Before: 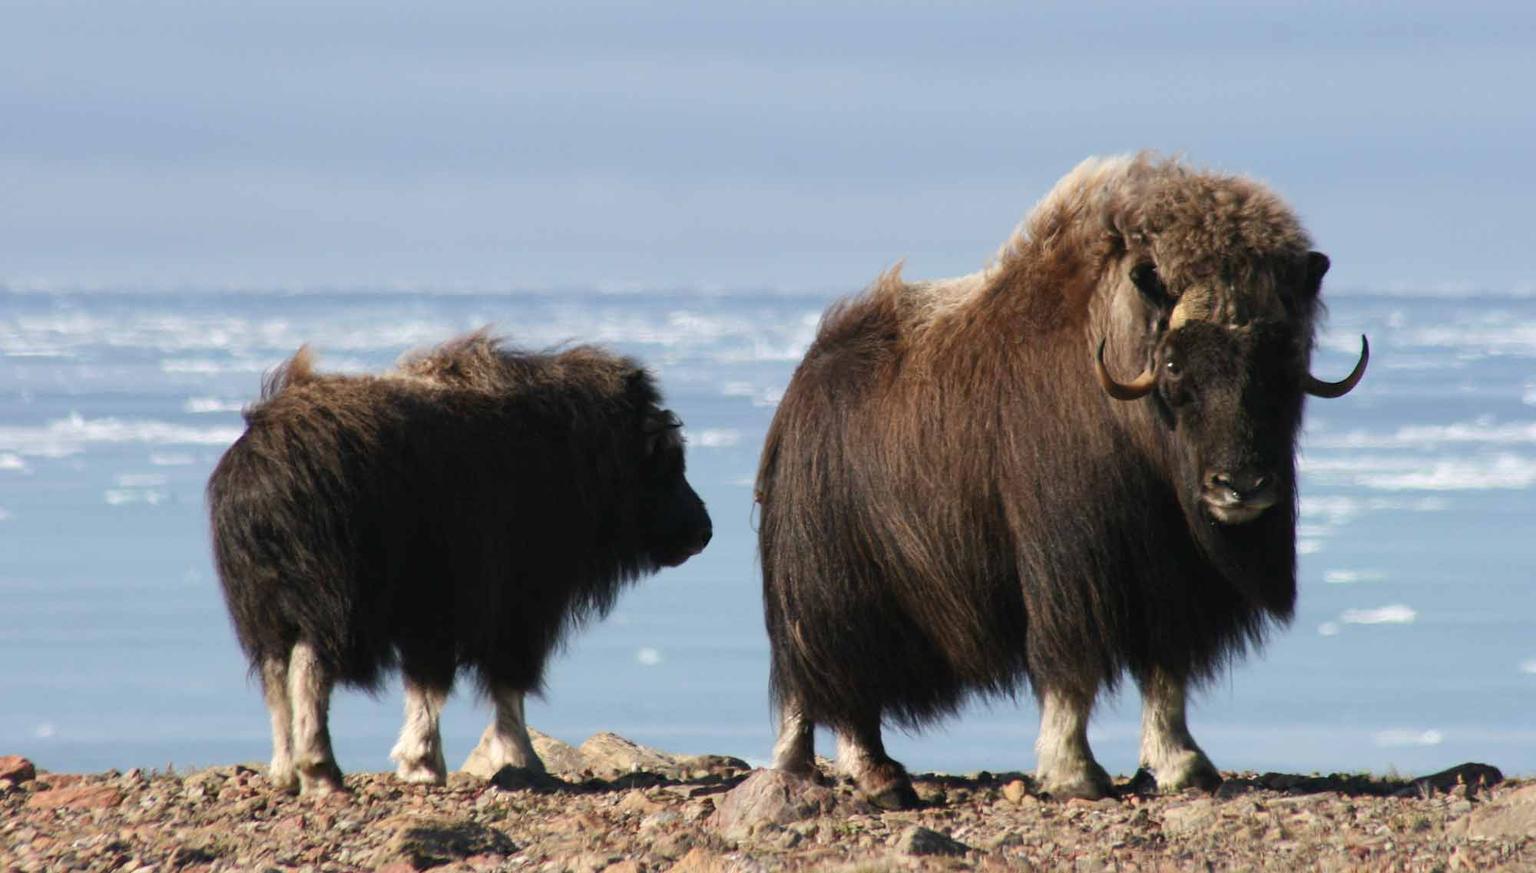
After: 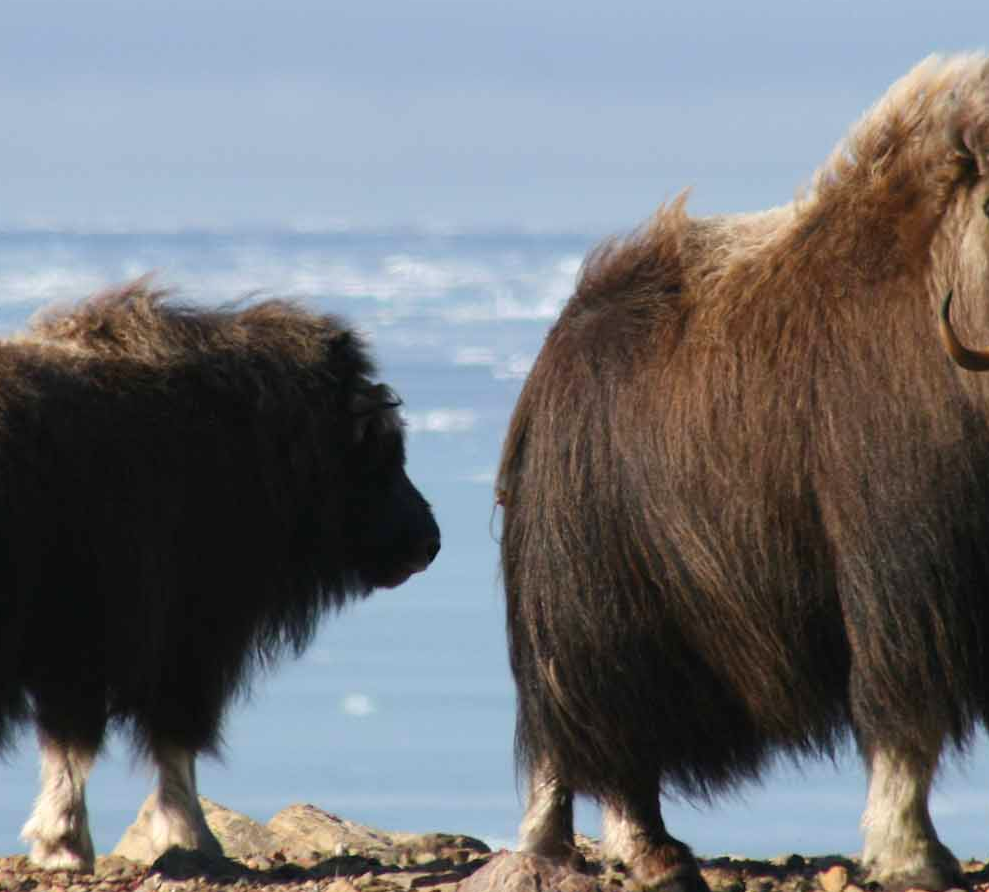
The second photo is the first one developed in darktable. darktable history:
color balance rgb: perceptual saturation grading › global saturation 10%, global vibrance 10%
crop and rotate: angle 0.02°, left 24.353%, top 13.219%, right 26.156%, bottom 8.224%
